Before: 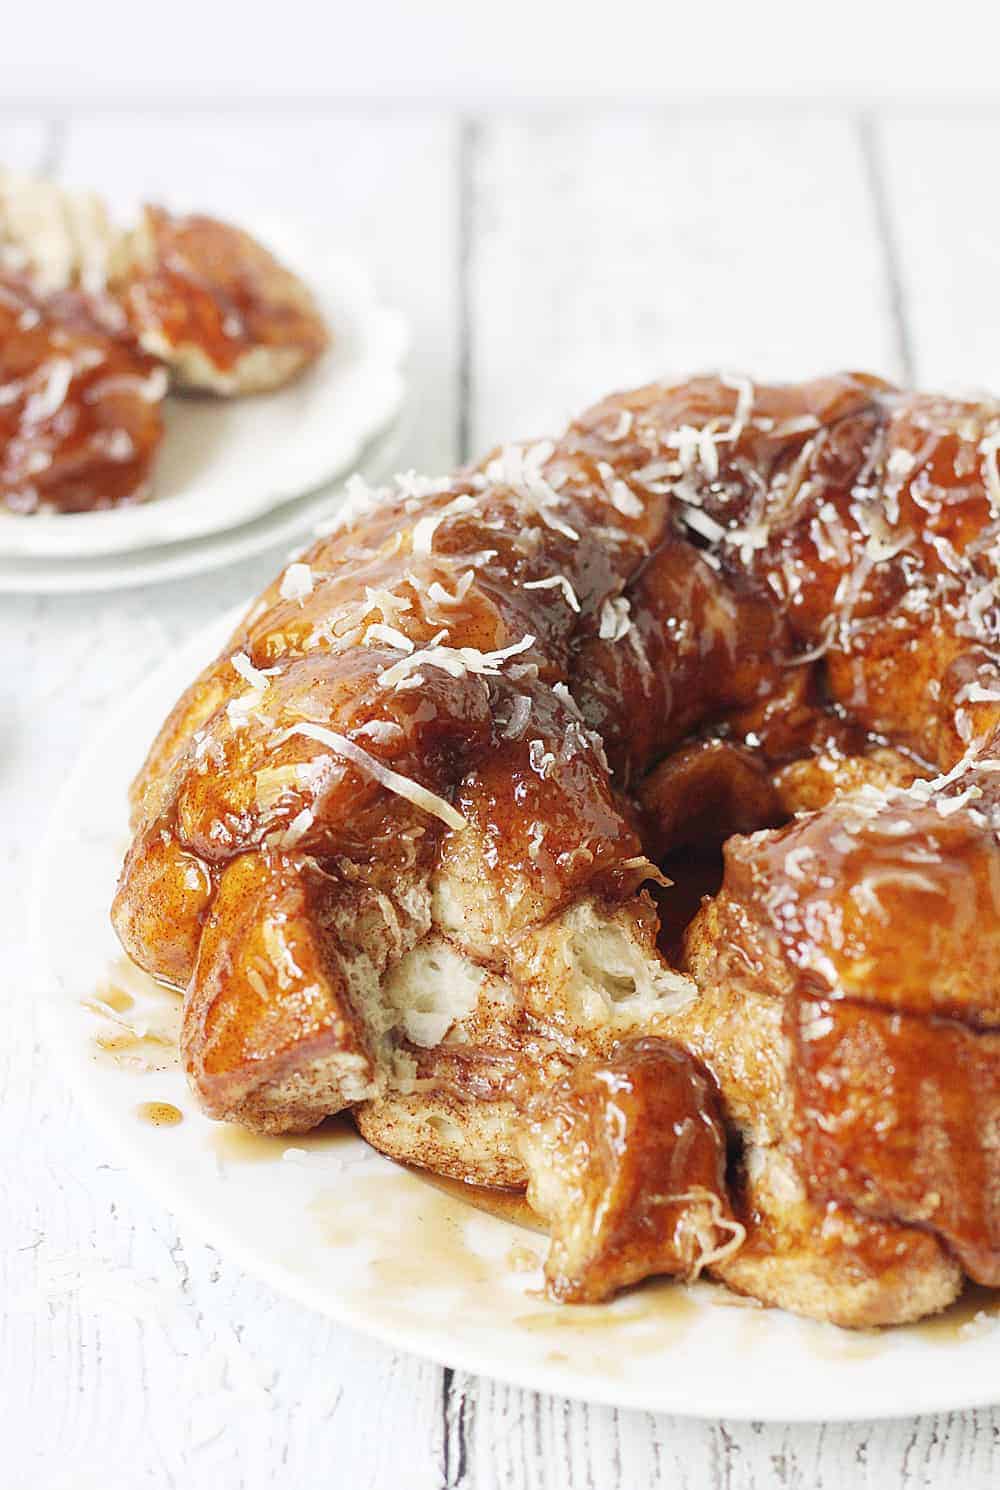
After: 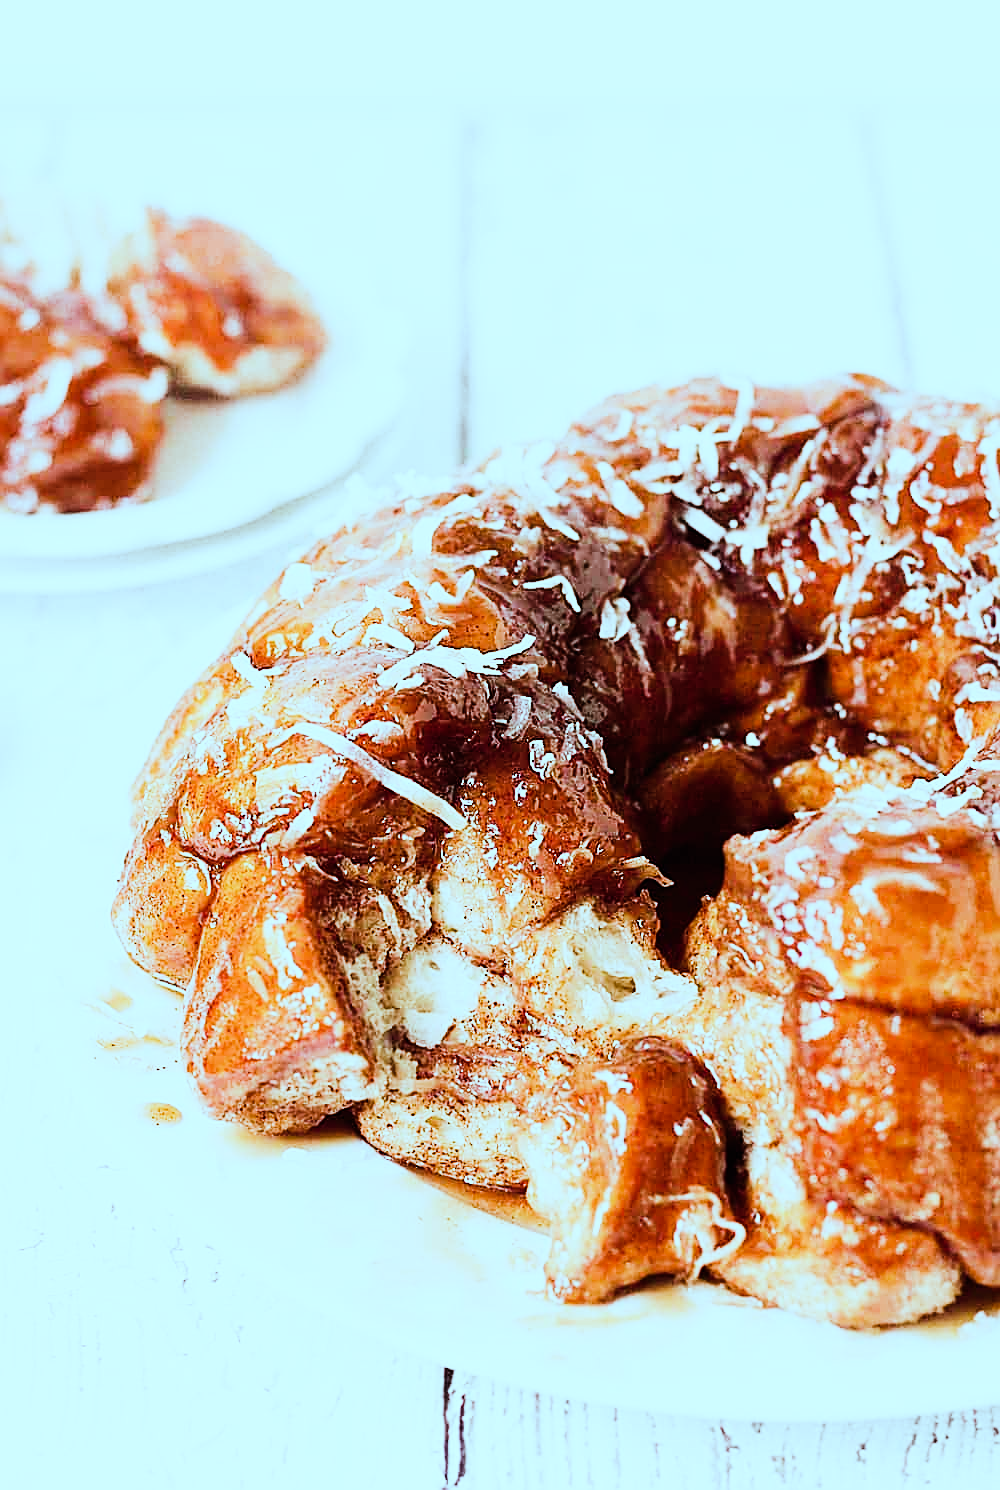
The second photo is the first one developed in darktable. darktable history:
tone equalizer: -8 EV -0.75 EV, -7 EV -0.7 EV, -6 EV -0.6 EV, -5 EV -0.4 EV, -3 EV 0.4 EV, -2 EV 0.6 EV, -1 EV 0.7 EV, +0 EV 0.75 EV, edges refinement/feathering 500, mask exposure compensation -1.57 EV, preserve details no
color correction: highlights a* -11.71, highlights b* -15.58
sigmoid: contrast 1.8
sharpen: radius 1.967
rgb levels: mode RGB, independent channels, levels [[0, 0.474, 1], [0, 0.5, 1], [0, 0.5, 1]]
